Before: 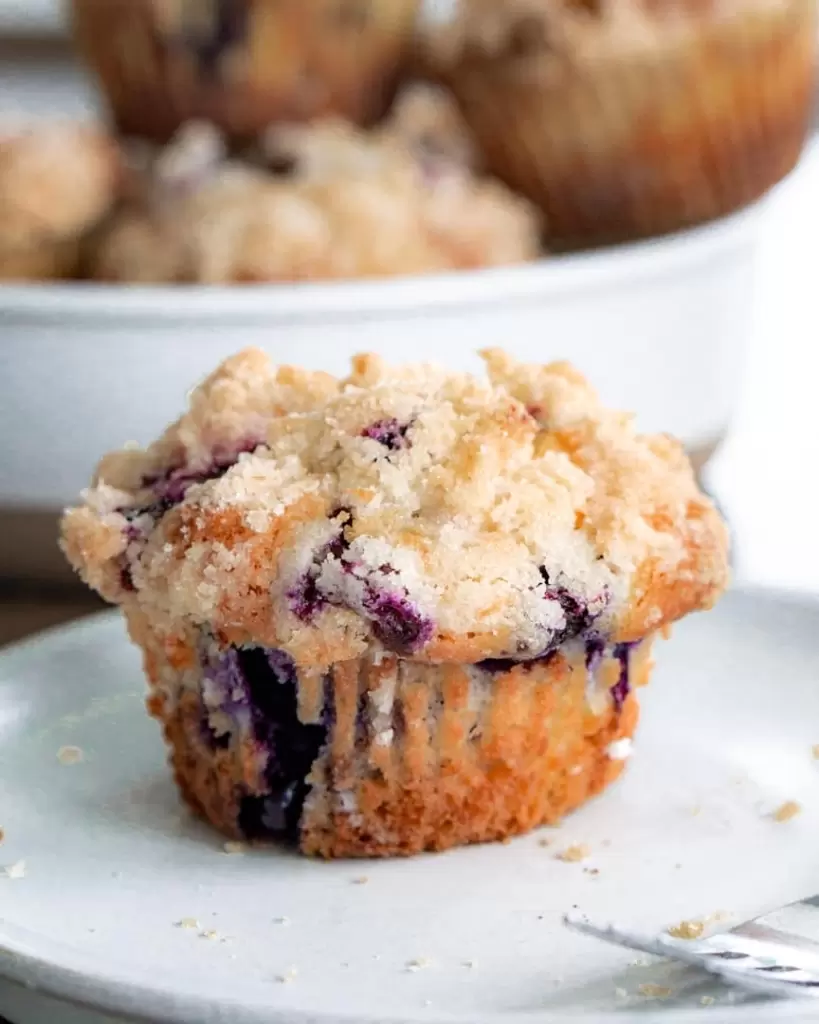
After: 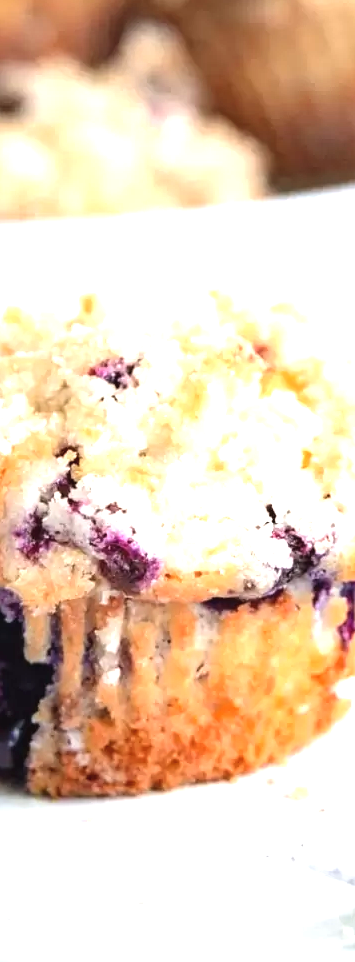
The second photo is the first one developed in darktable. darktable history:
exposure: black level correction -0.002, exposure 1.115 EV, compensate highlight preservation false
crop: left 33.452%, top 6.025%, right 23.155%
